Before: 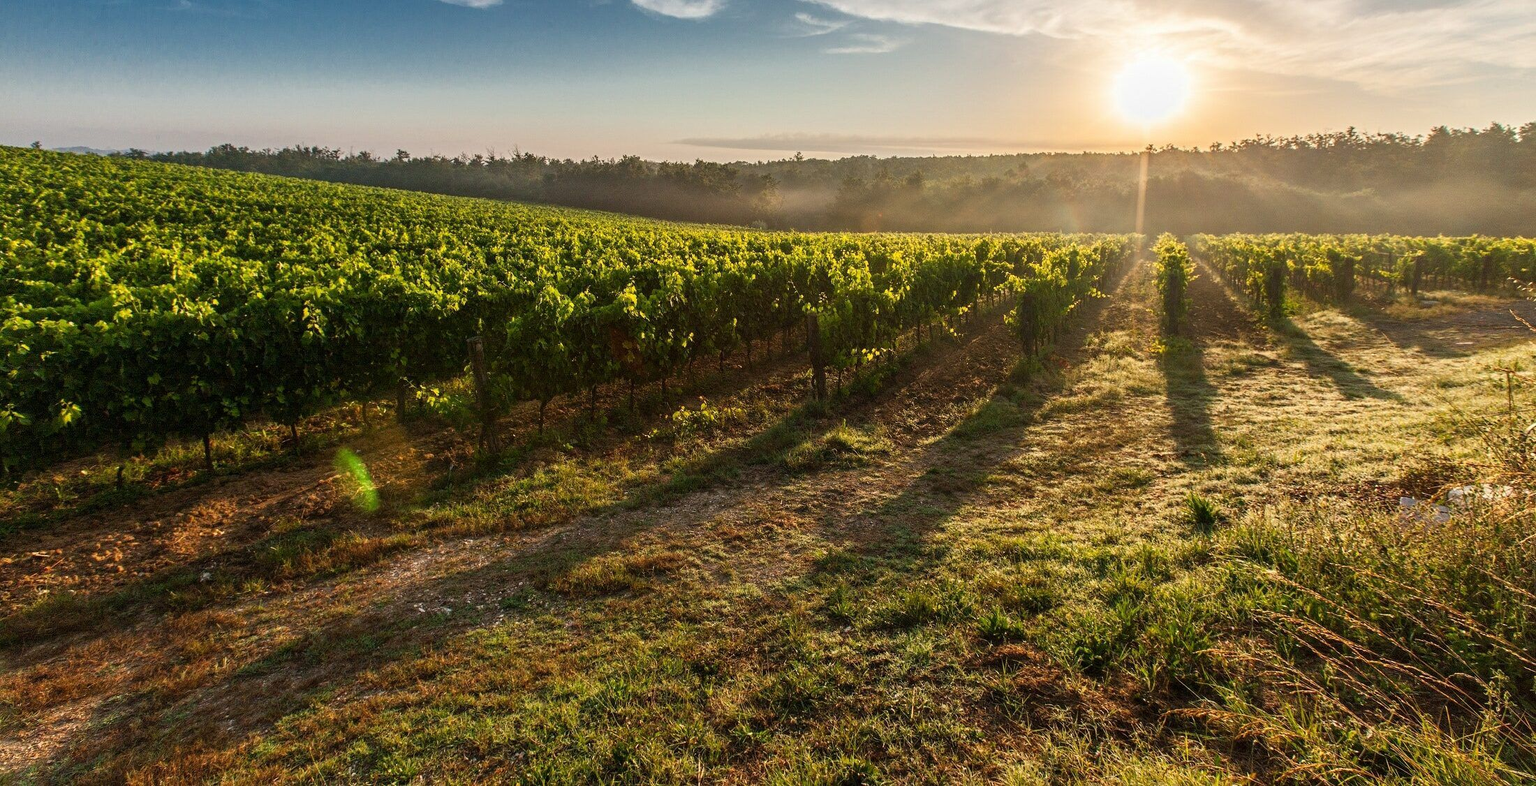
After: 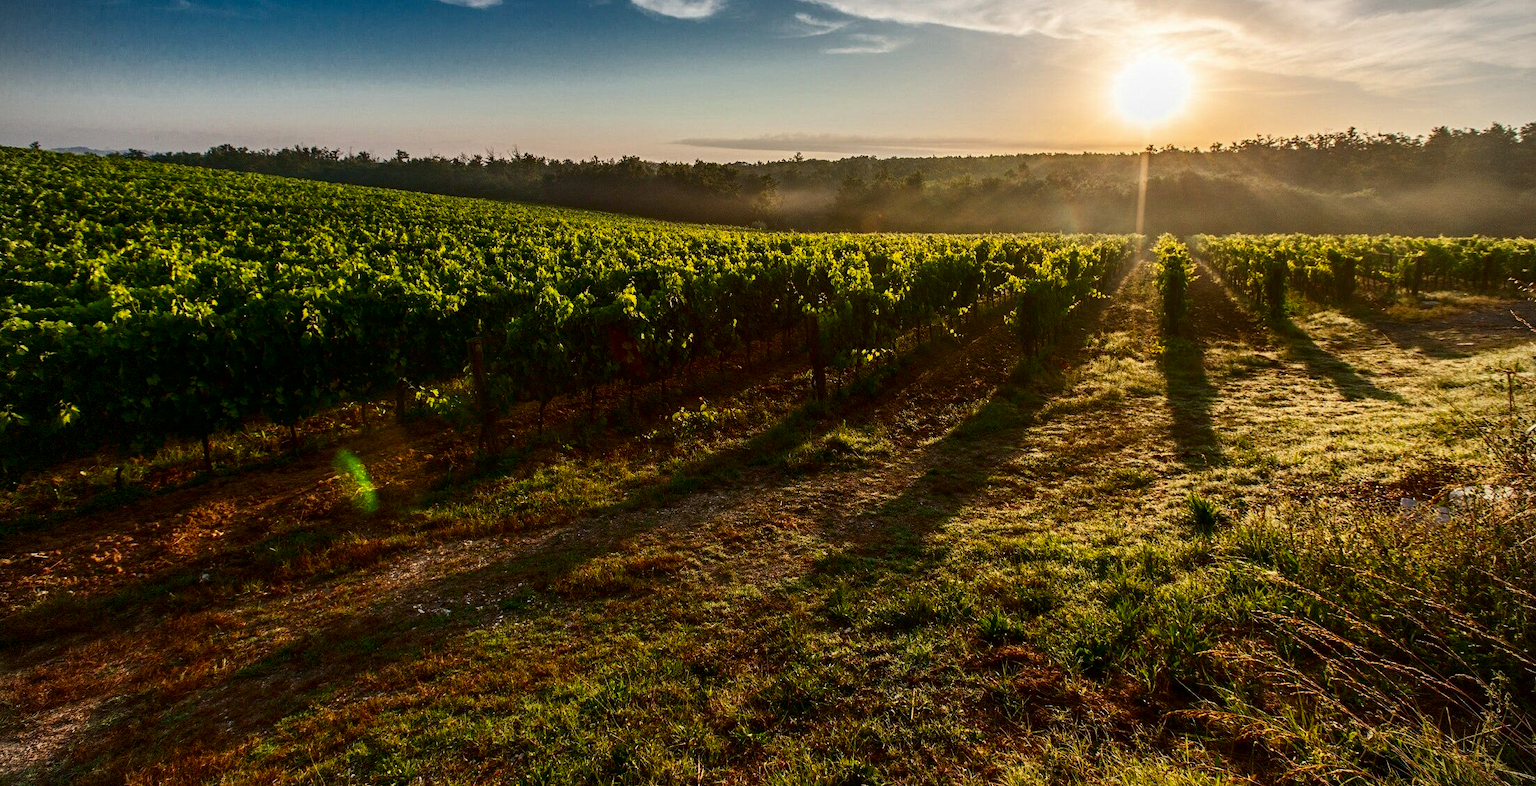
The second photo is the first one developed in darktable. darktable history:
contrast brightness saturation: contrast 0.13, brightness -0.24, saturation 0.144
crop and rotate: left 0.115%, bottom 0.007%
vignetting: fall-off radius 60.96%, brightness -0.575, dithering 8-bit output
